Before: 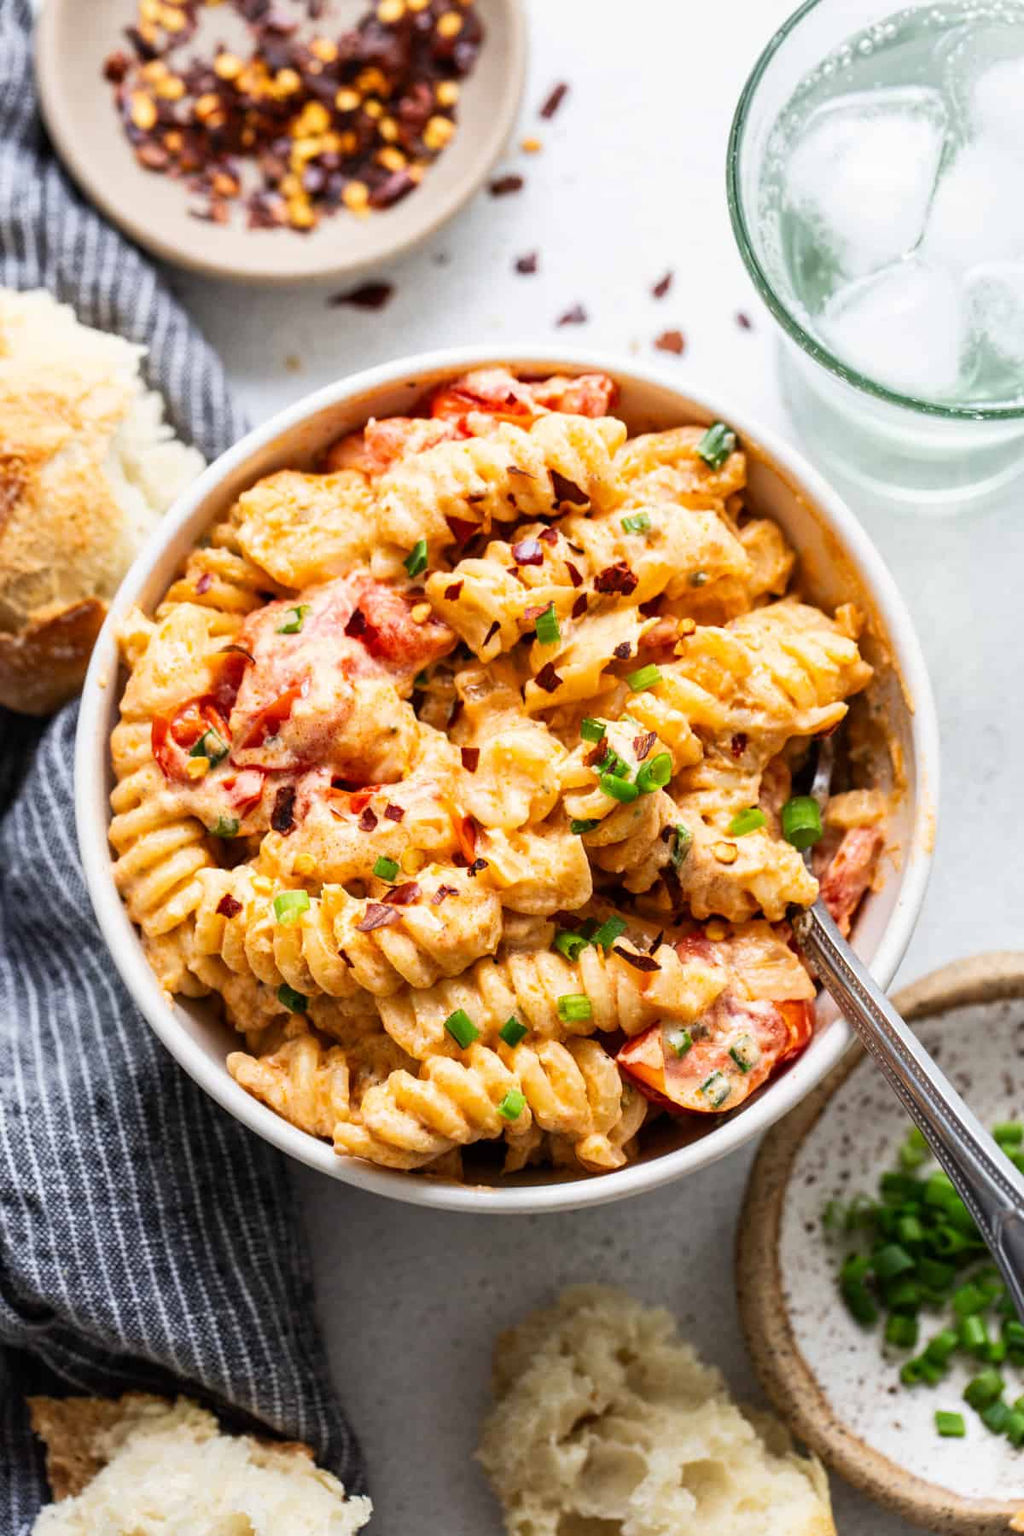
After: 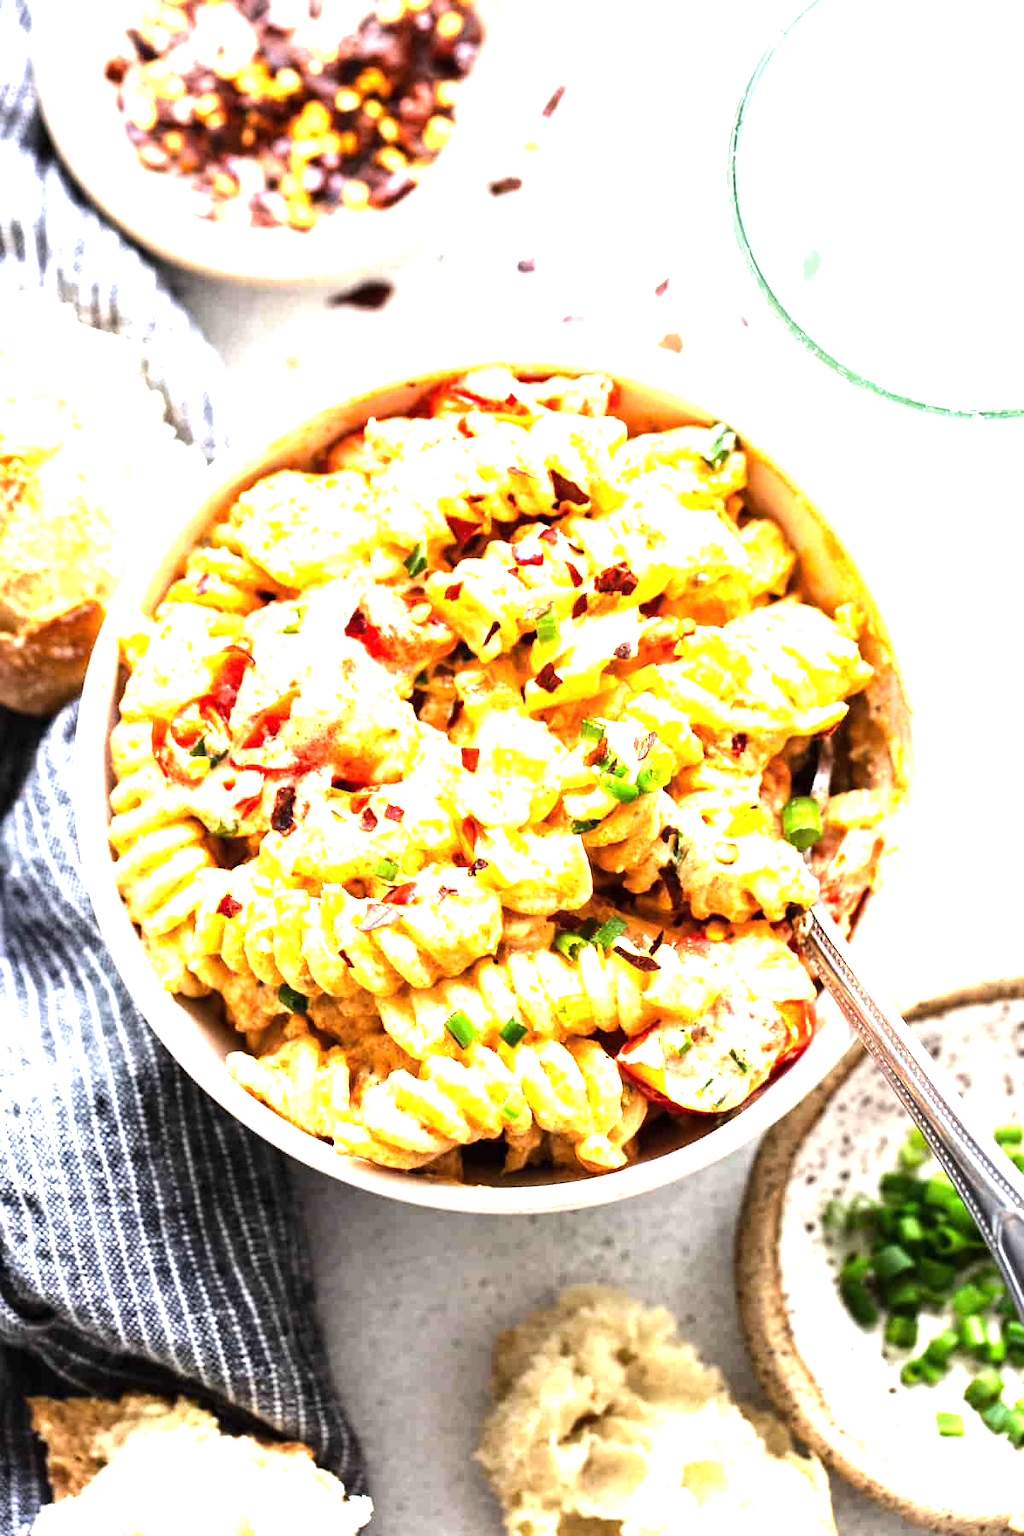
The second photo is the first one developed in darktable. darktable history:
exposure: black level correction 0, exposure 1.45 EV, compensate exposure bias true, compensate highlight preservation false
tone equalizer: -8 EV -0.75 EV, -7 EV -0.7 EV, -6 EV -0.6 EV, -5 EV -0.4 EV, -3 EV 0.4 EV, -2 EV 0.6 EV, -1 EV 0.7 EV, +0 EV 0.75 EV, edges refinement/feathering 500, mask exposure compensation -1.57 EV, preserve details no
